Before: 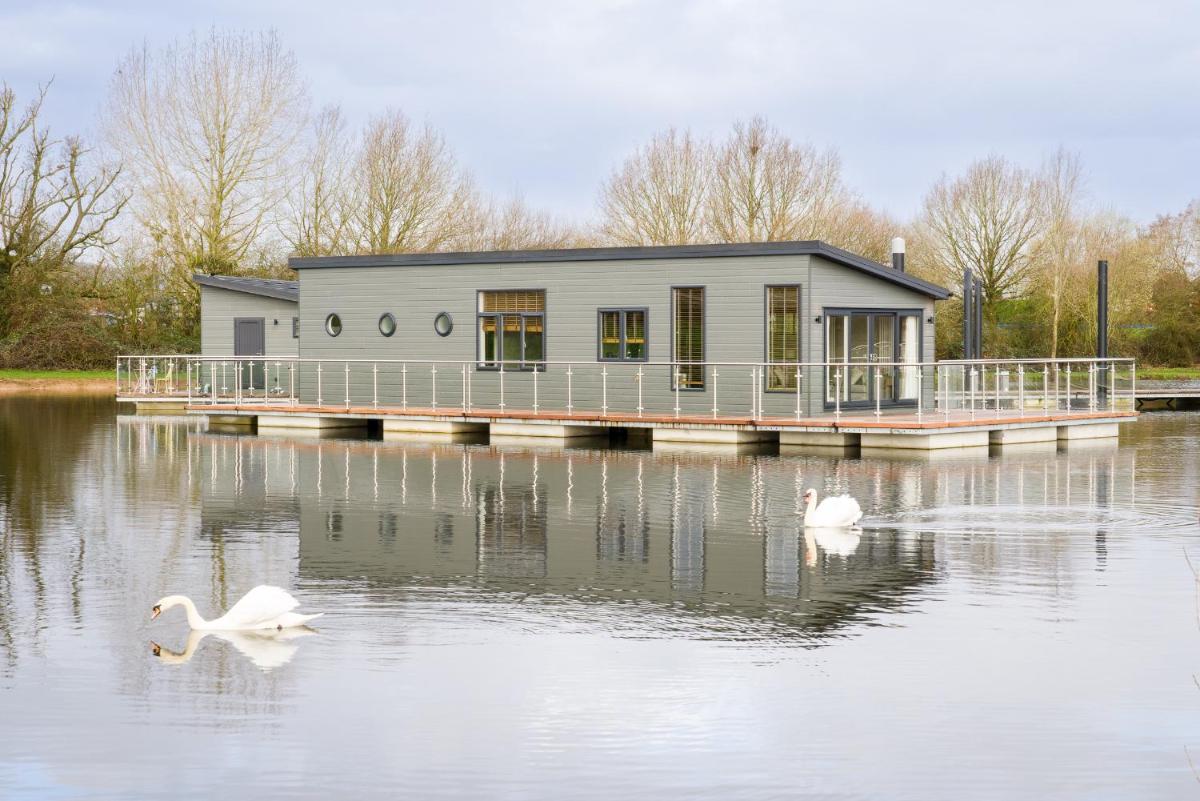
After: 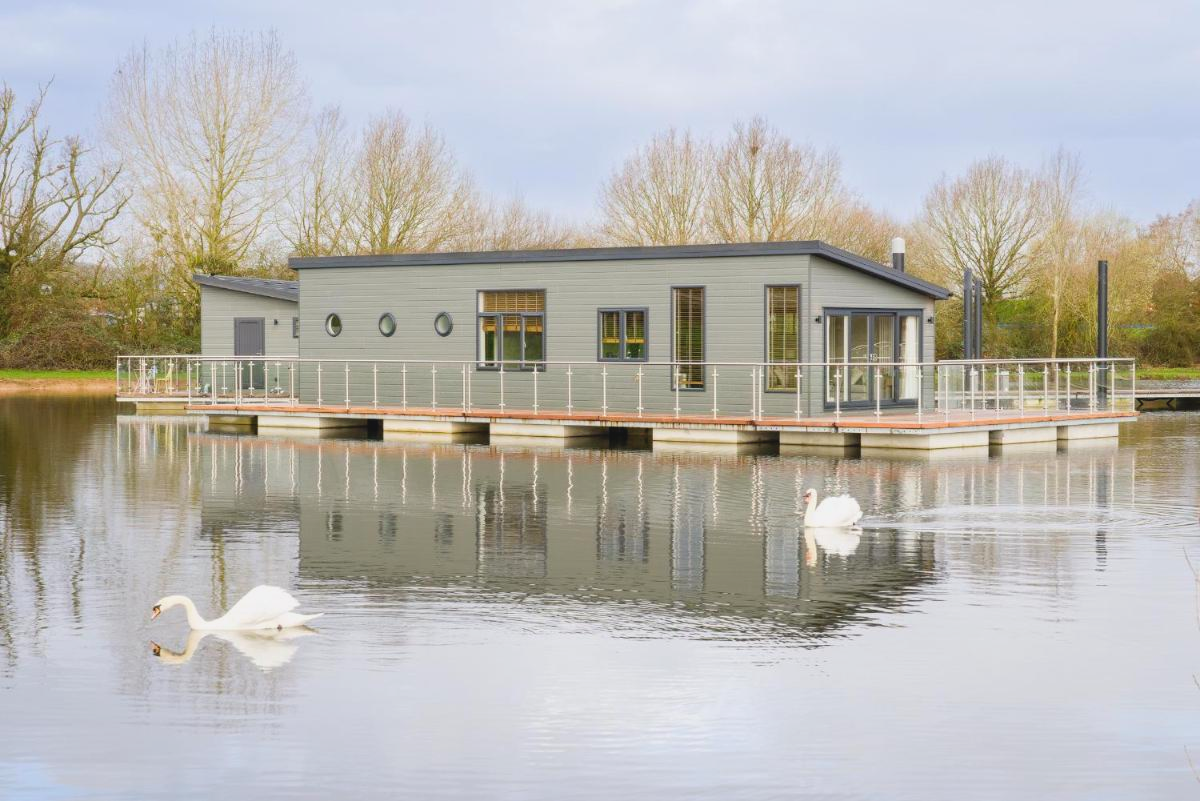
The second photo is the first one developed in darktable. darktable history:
contrast brightness saturation: contrast -0.09, brightness 0.043, saturation 0.079
